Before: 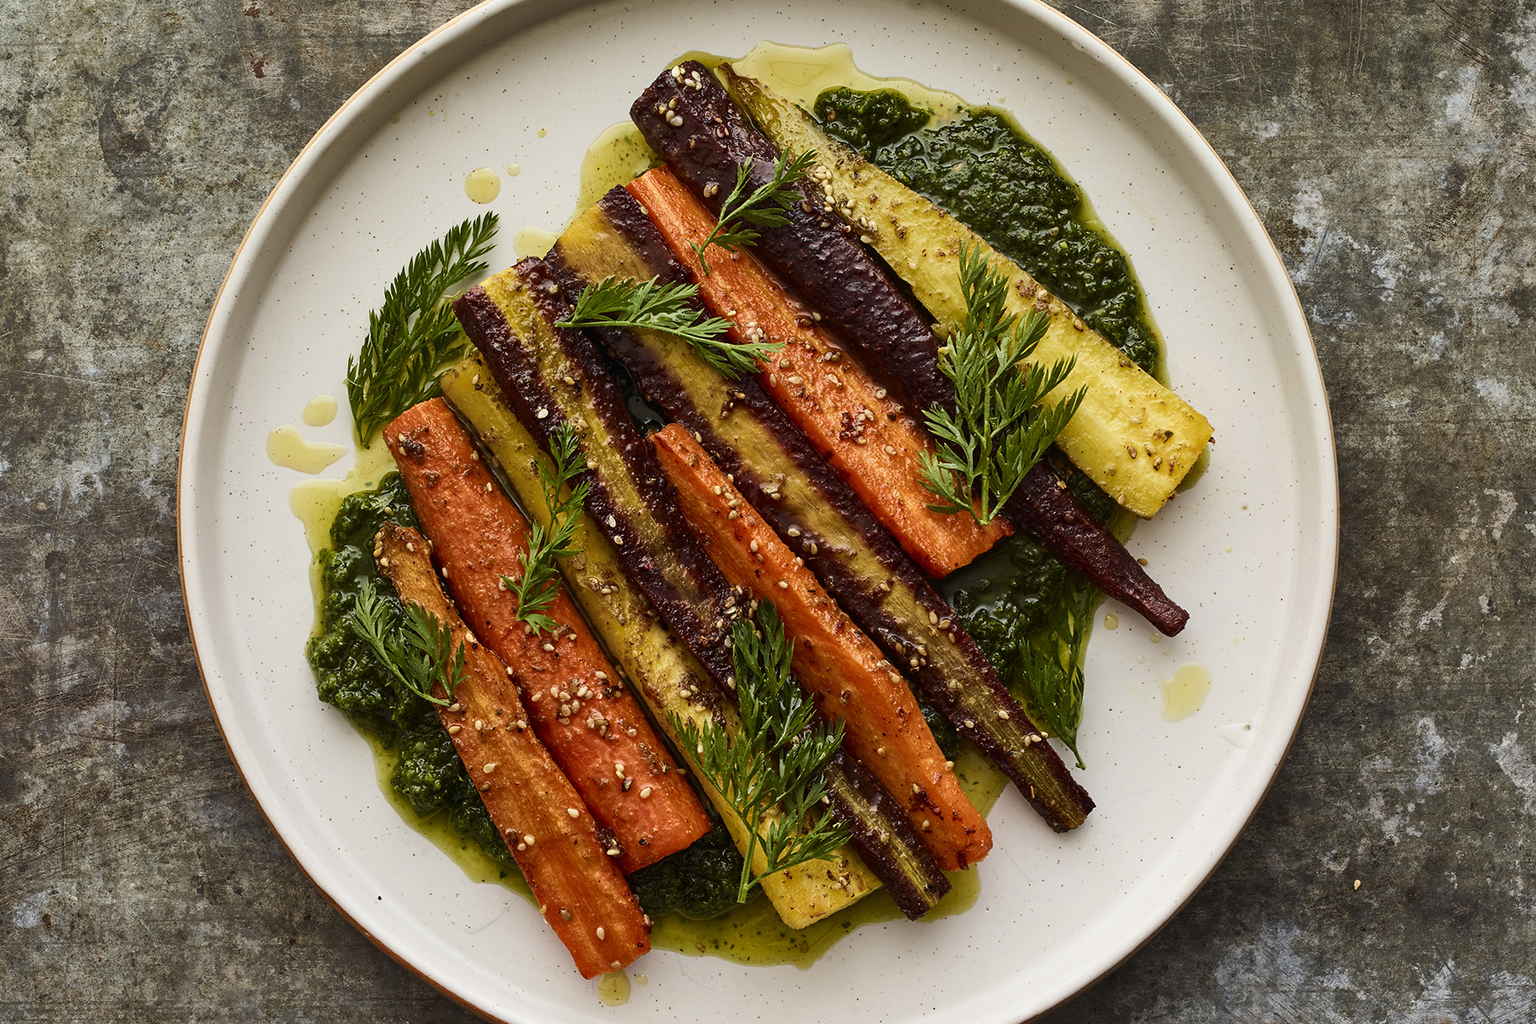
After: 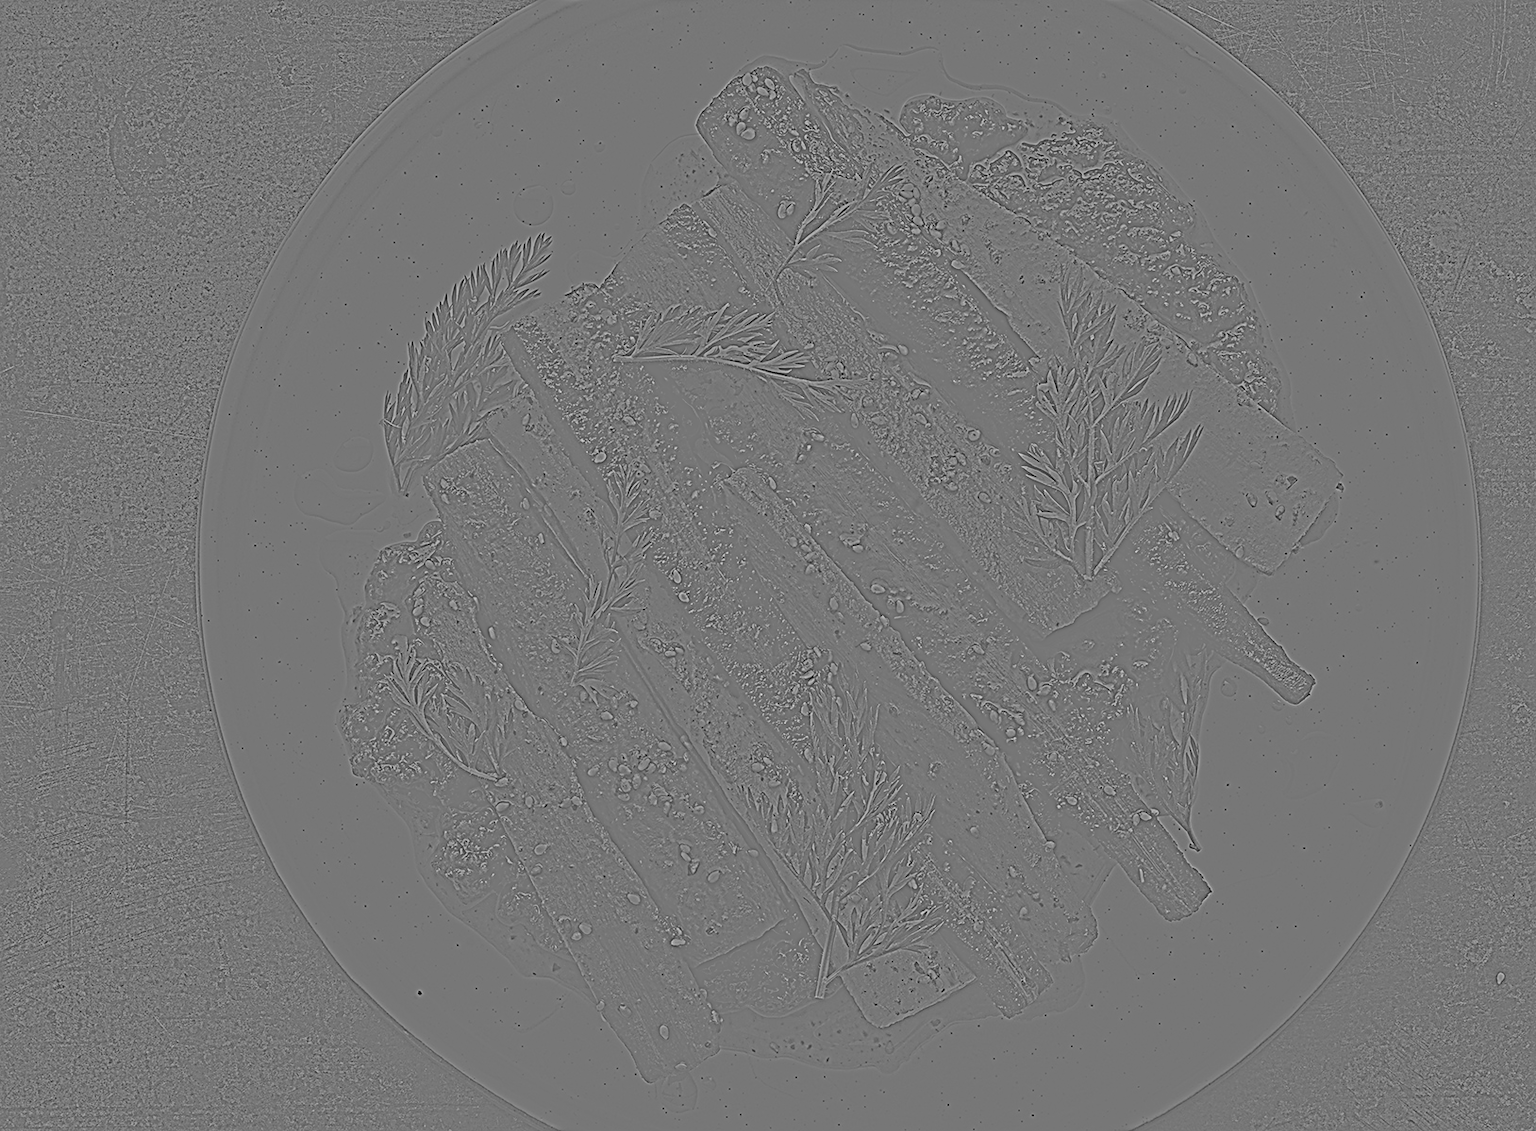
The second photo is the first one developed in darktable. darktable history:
color zones: curves: ch0 [(0.018, 0.548) (0.197, 0.654) (0.425, 0.447) (0.605, 0.658) (0.732, 0.579)]; ch1 [(0.105, 0.531) (0.224, 0.531) (0.386, 0.39) (0.618, 0.456) (0.732, 0.456) (0.956, 0.421)]; ch2 [(0.039, 0.583) (0.215, 0.465) (0.399, 0.544) (0.465, 0.548) (0.614, 0.447) (0.724, 0.43) (0.882, 0.623) (0.956, 0.632)]
contrast brightness saturation: saturation -0.05
crop: right 9.509%, bottom 0.031%
local contrast: on, module defaults
sharpen: on, module defaults
white balance: red 0.954, blue 1.079
highpass: sharpness 5.84%, contrast boost 8.44%
filmic rgb: black relative exposure -5 EV, white relative exposure 3.5 EV, hardness 3.19, contrast 1.4, highlights saturation mix -50%
